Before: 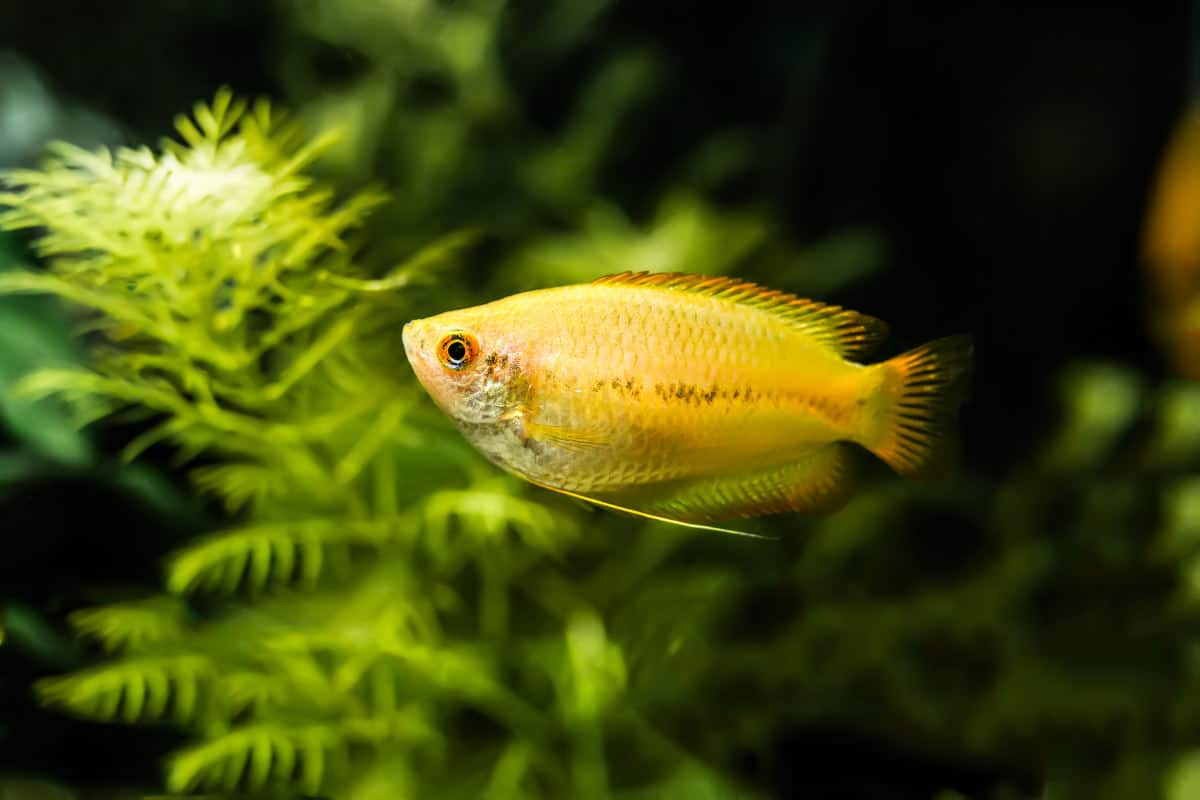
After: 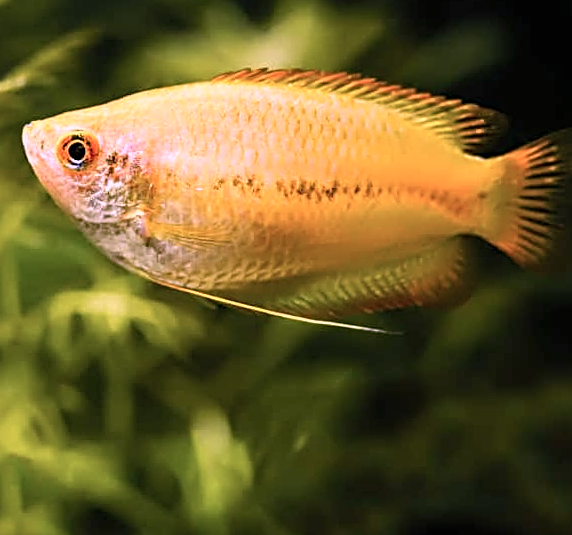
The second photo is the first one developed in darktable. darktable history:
sharpen: radius 2.531, amount 0.628
exposure: compensate highlight preservation false
white balance: red 1.066, blue 1.119
crop: left 31.379%, top 24.658%, right 20.326%, bottom 6.628%
rotate and perspective: rotation -1°, crop left 0.011, crop right 0.989, crop top 0.025, crop bottom 0.975
color correction: highlights a* 15.46, highlights b* -20.56
fill light: on, module defaults
